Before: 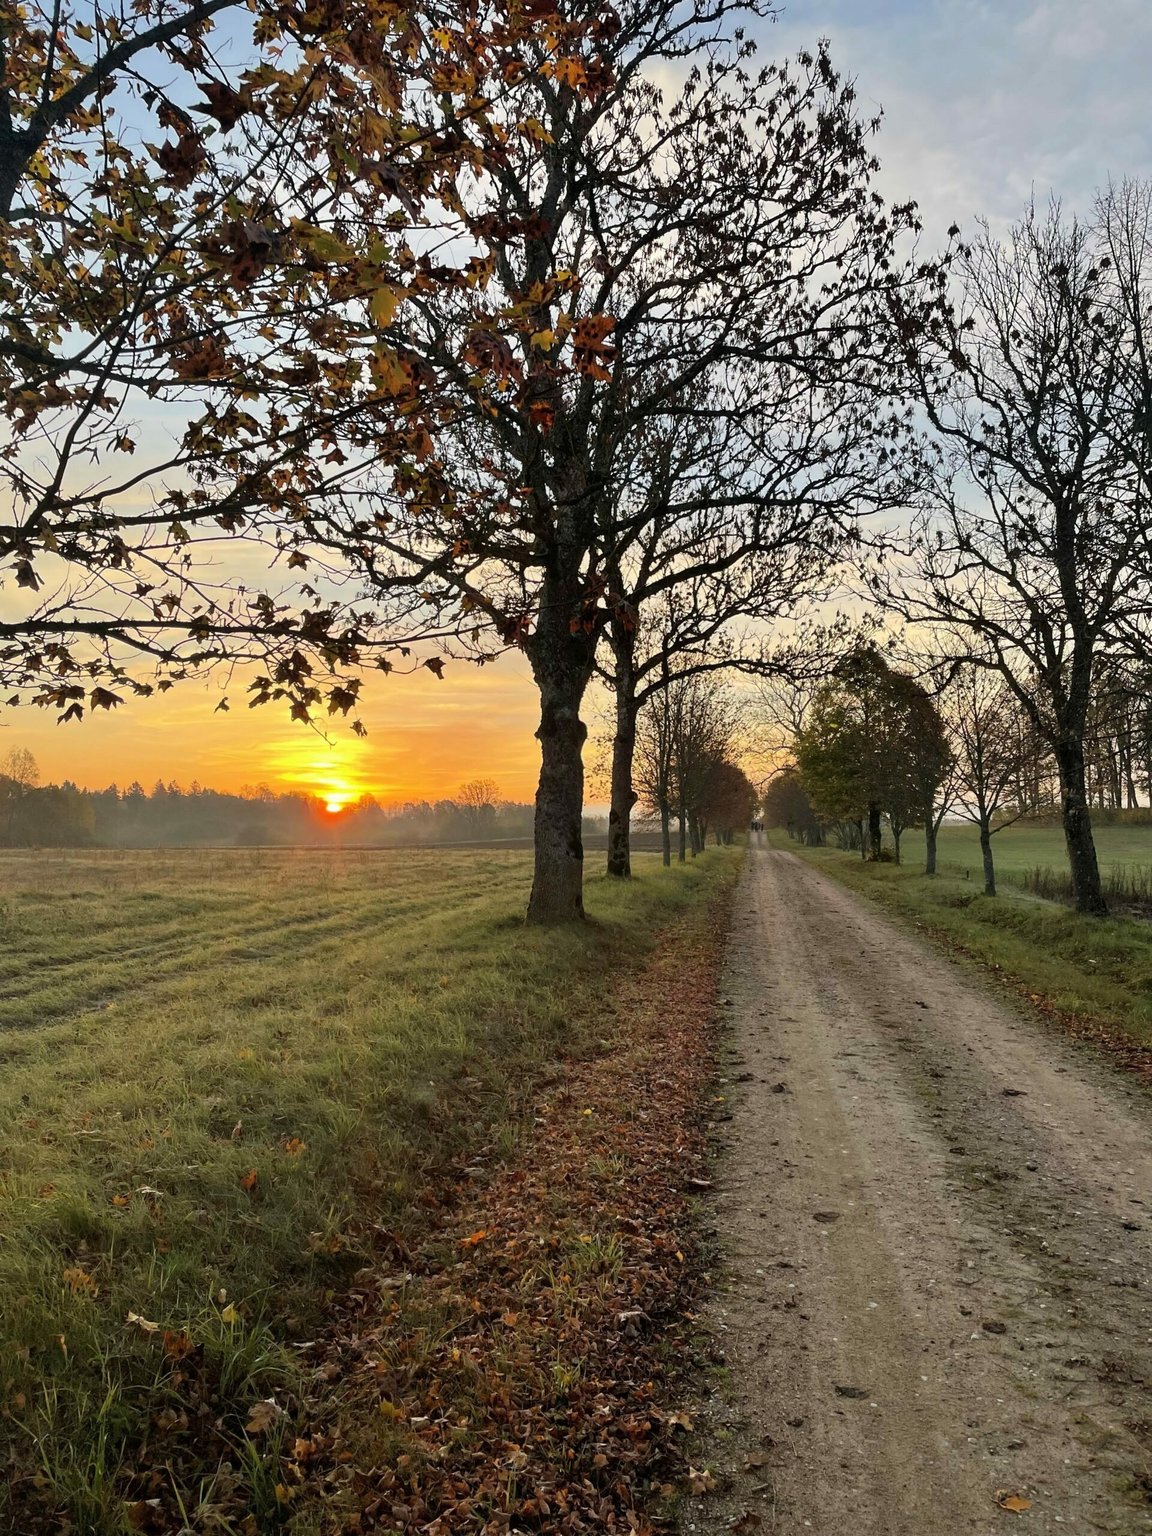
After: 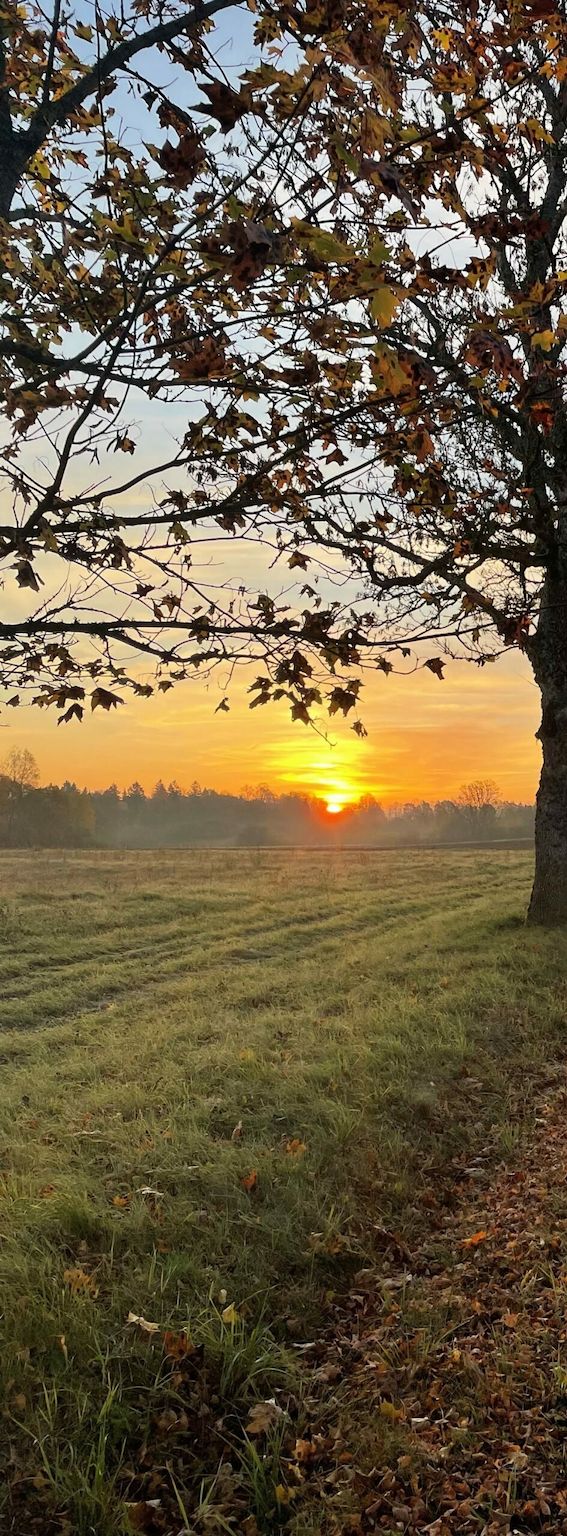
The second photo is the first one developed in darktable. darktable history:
crop and rotate: left 0.047%, top 0%, right 50.73%
